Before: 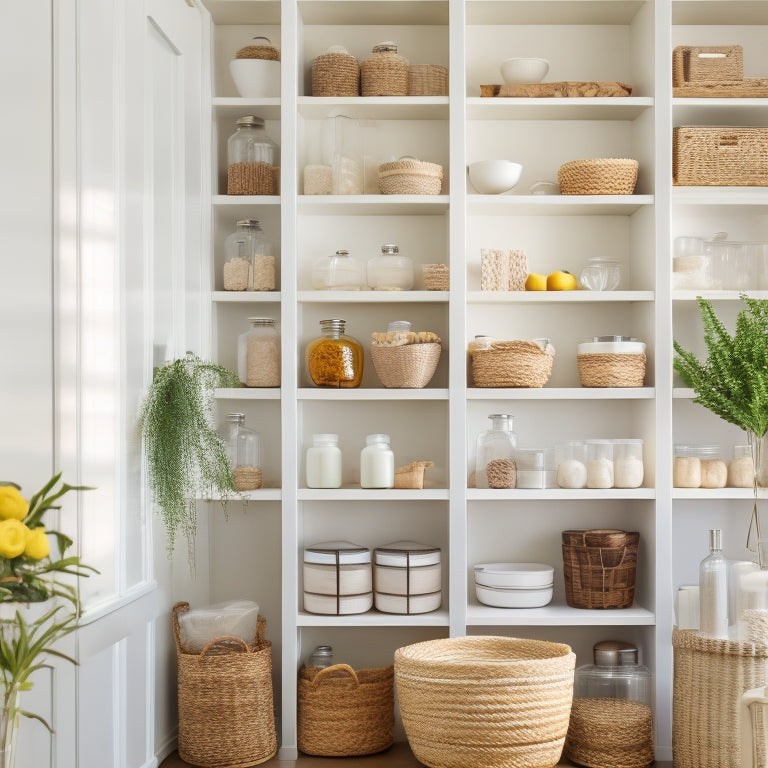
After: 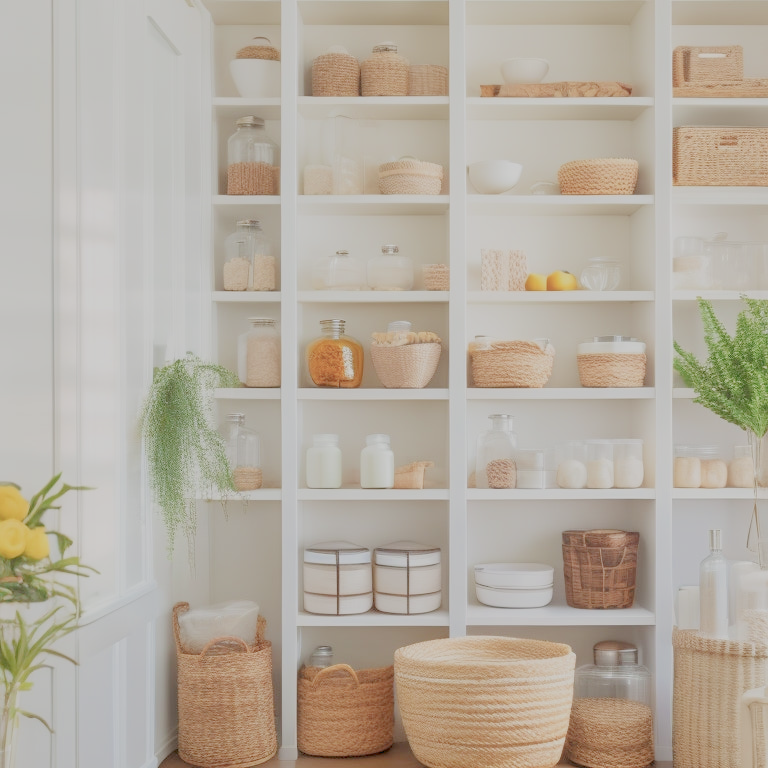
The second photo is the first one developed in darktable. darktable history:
exposure: black level correction 0.001, exposure 1.65 EV, compensate highlight preservation false
filmic rgb: black relative exposure -13.95 EV, white relative exposure 7.97 EV, hardness 3.75, latitude 49.39%, contrast 0.515, contrast in shadows safe
tone equalizer: edges refinement/feathering 500, mask exposure compensation -1.57 EV, preserve details no
